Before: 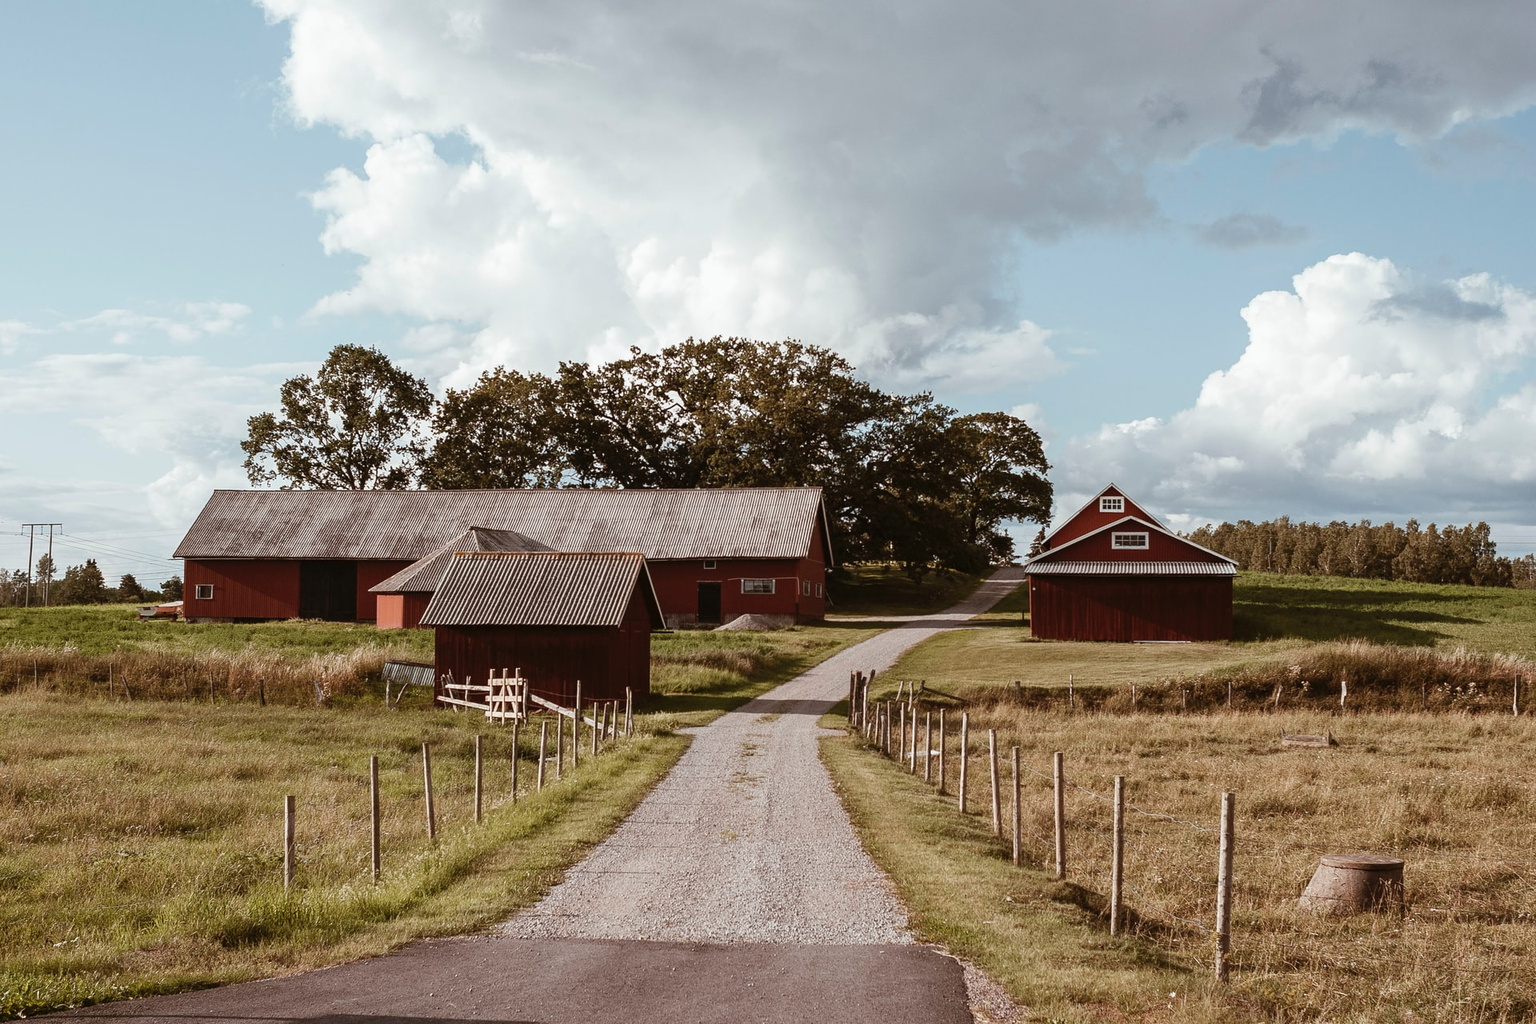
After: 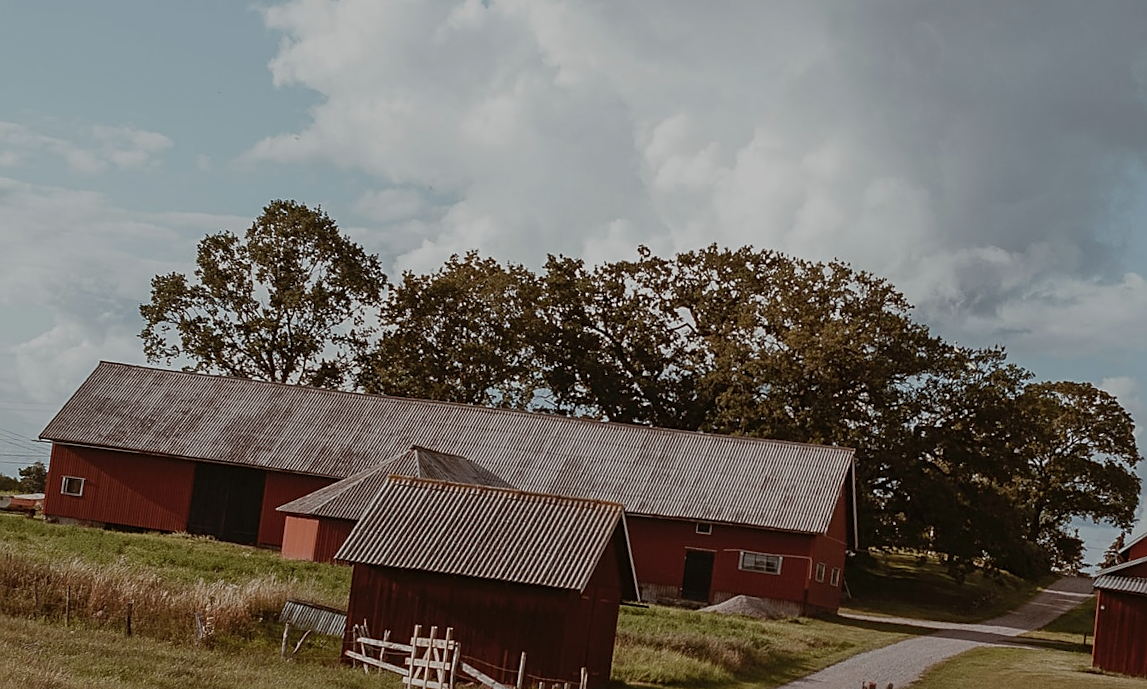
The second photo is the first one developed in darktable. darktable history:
sharpen: on, module defaults
tone equalizer: -8 EV -0.007 EV, -7 EV 0.026 EV, -6 EV -0.007 EV, -5 EV 0.008 EV, -4 EV -0.042 EV, -3 EV -0.228 EV, -2 EV -0.642 EV, -1 EV -0.974 EV, +0 EV -0.954 EV
crop and rotate: angle -6.93°, left 2.122%, top 6.748%, right 27.727%, bottom 30.041%
